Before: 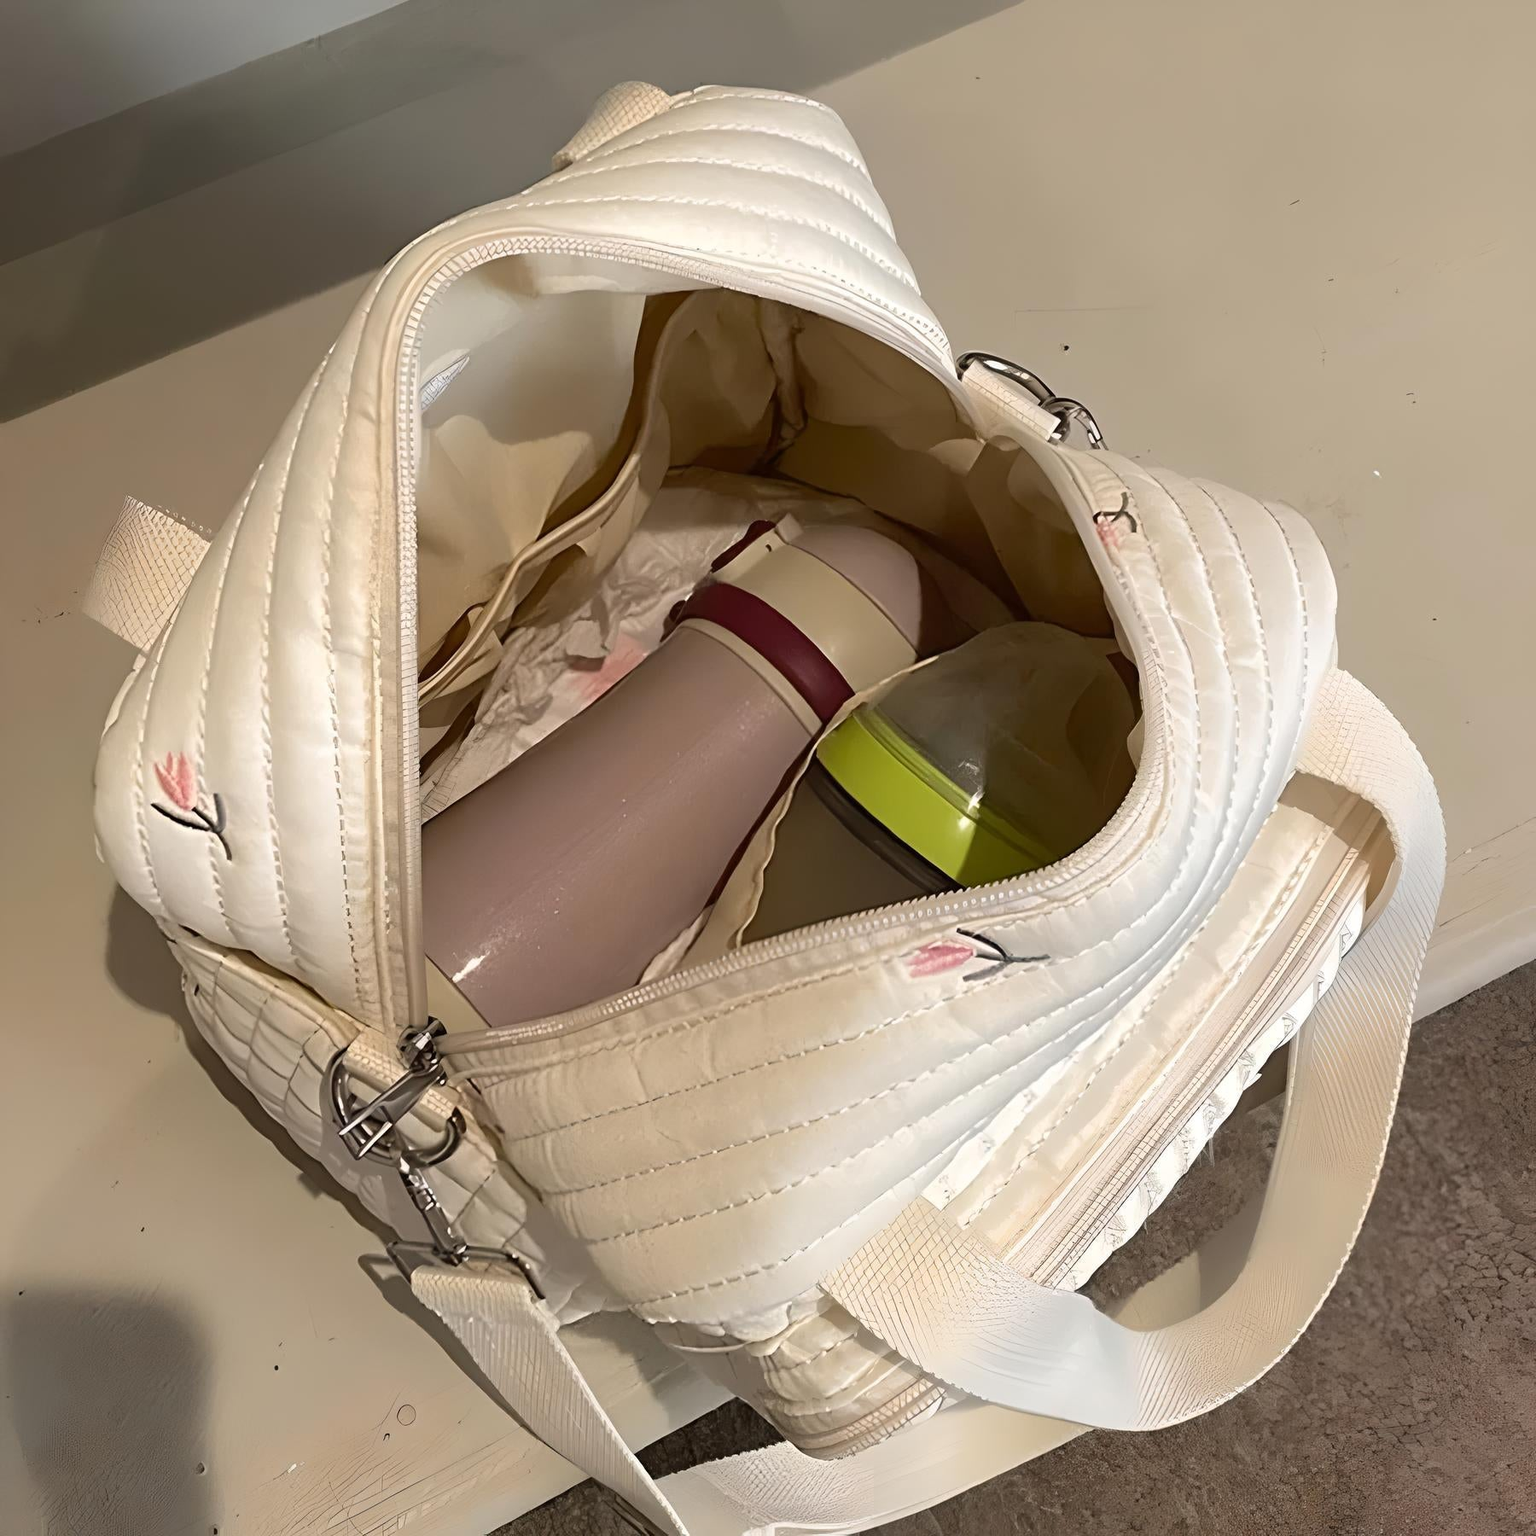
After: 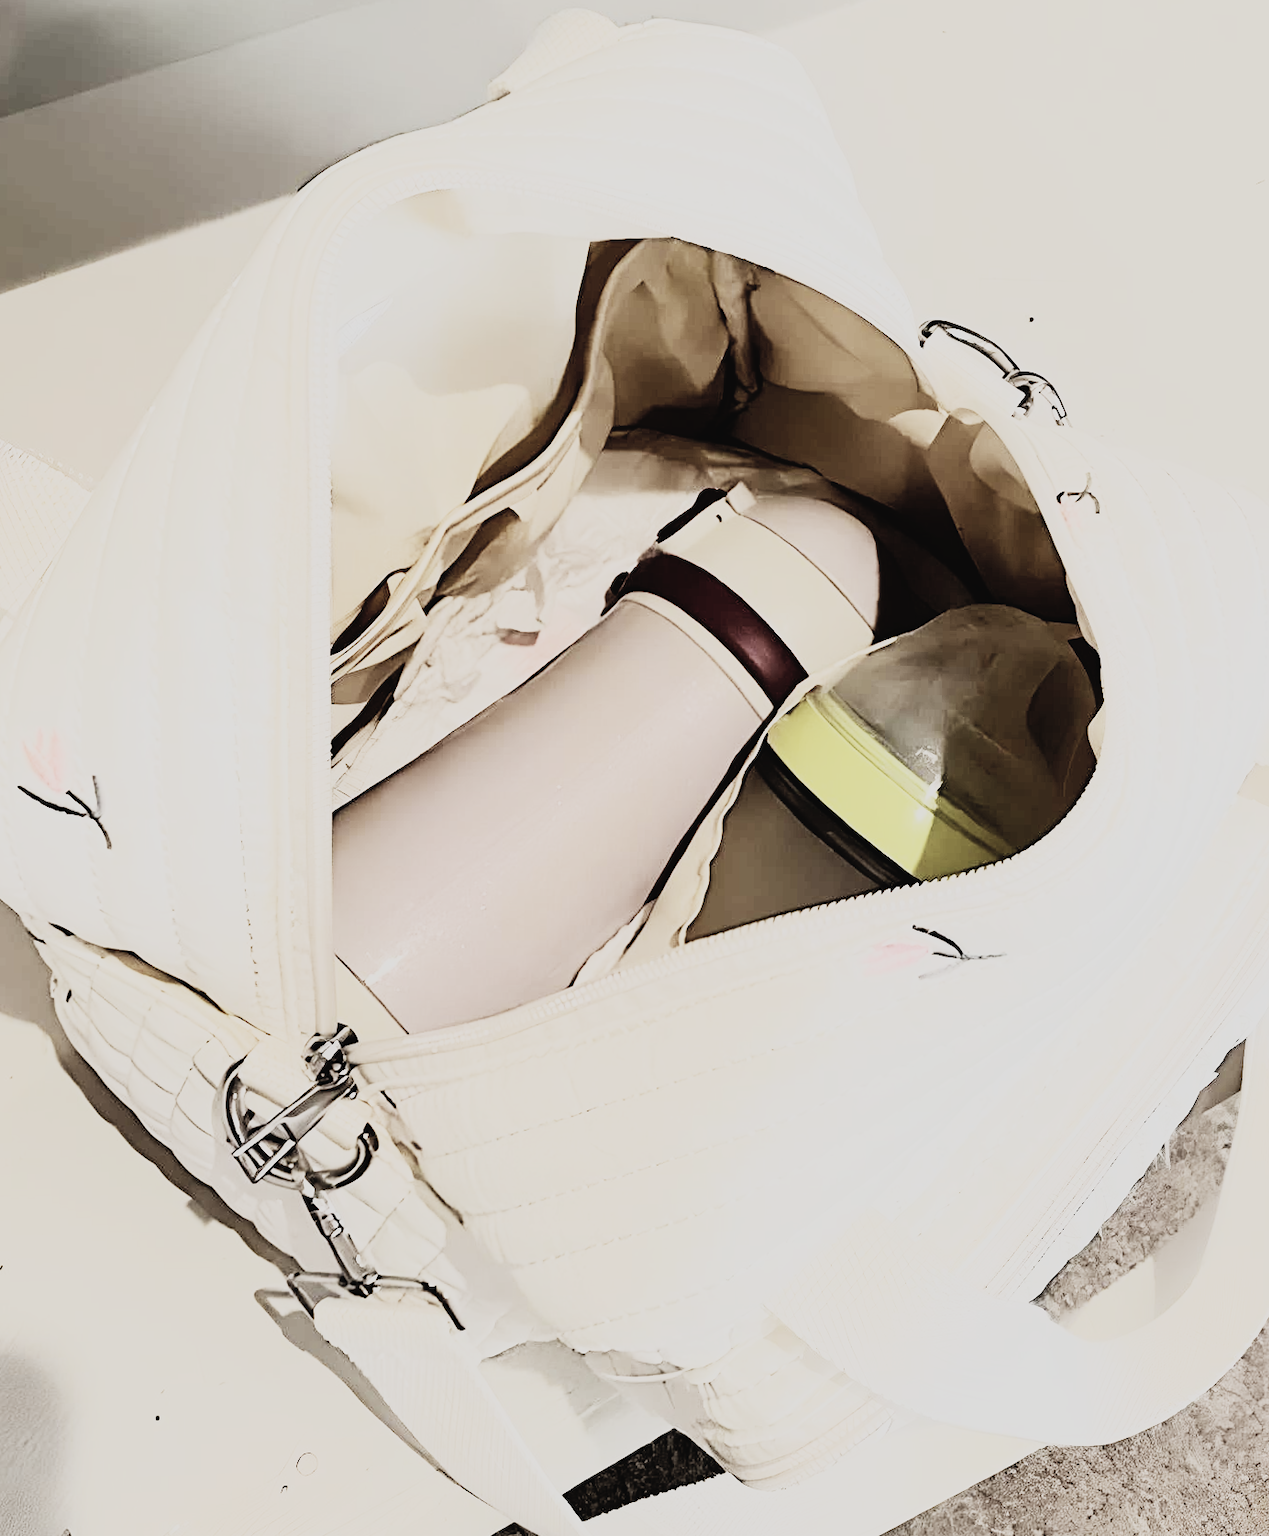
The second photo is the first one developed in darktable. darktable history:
sigmoid: contrast 1.69, skew -0.23, preserve hue 0%, red attenuation 0.1, red rotation 0.035, green attenuation 0.1, green rotation -0.017, blue attenuation 0.15, blue rotation -0.052, base primaries Rec2020
rgb curve: curves: ch0 [(0, 0) (0.21, 0.15) (0.24, 0.21) (0.5, 0.75) (0.75, 0.96) (0.89, 0.99) (1, 1)]; ch1 [(0, 0.02) (0.21, 0.13) (0.25, 0.2) (0.5, 0.67) (0.75, 0.9) (0.89, 0.97) (1, 1)]; ch2 [(0, 0.02) (0.21, 0.13) (0.25, 0.2) (0.5, 0.67) (0.75, 0.9) (0.89, 0.97) (1, 1)], compensate middle gray true
contrast brightness saturation: contrast -0.05, saturation -0.41
crop: left 9.88%, right 12.664%
exposure: exposure 0.781 EV, compensate highlight preservation false
color correction: saturation 0.85
rotate and perspective: rotation 0.679°, lens shift (horizontal) 0.136, crop left 0.009, crop right 0.991, crop top 0.078, crop bottom 0.95
